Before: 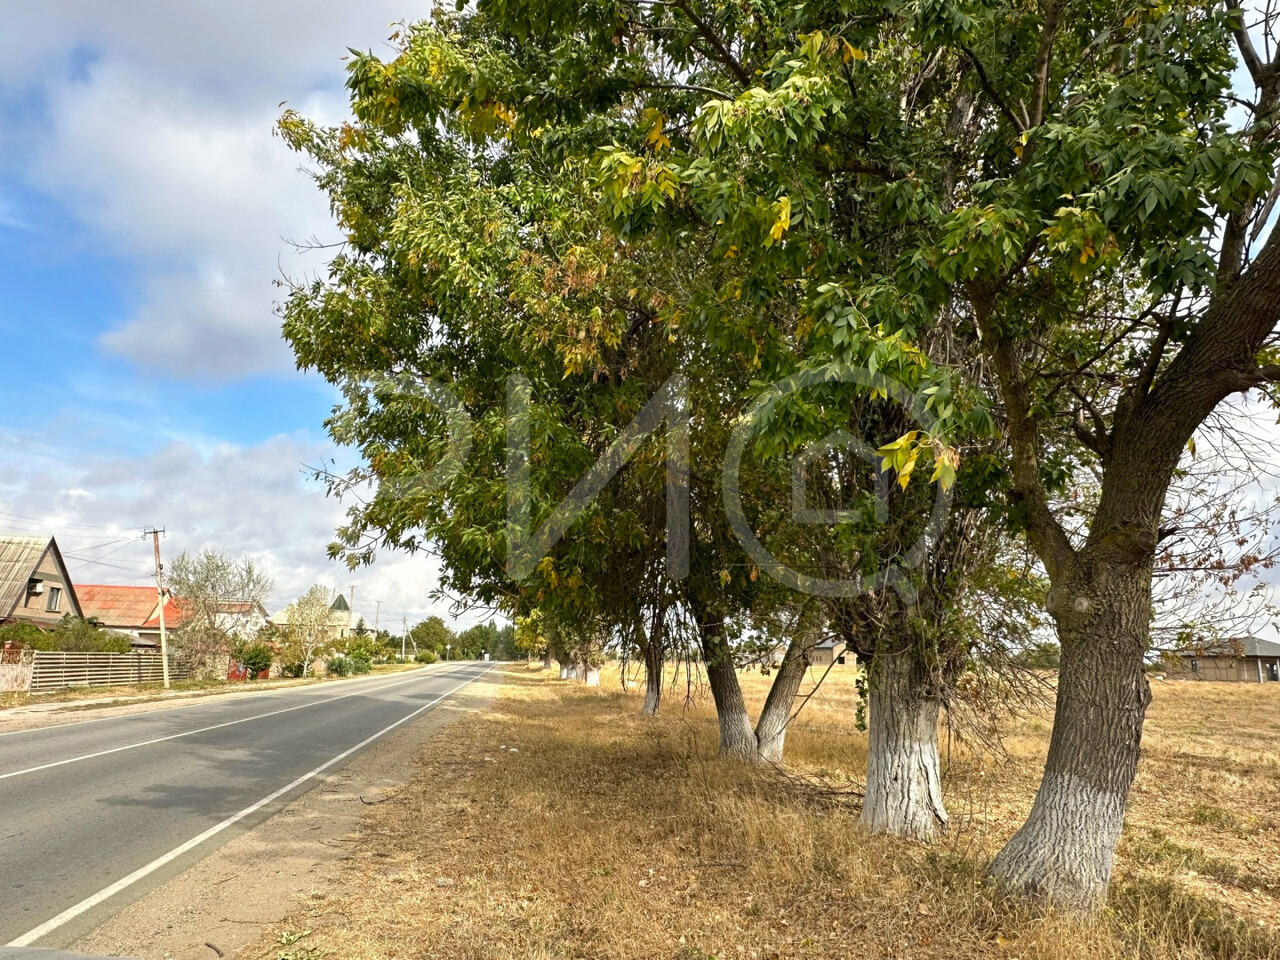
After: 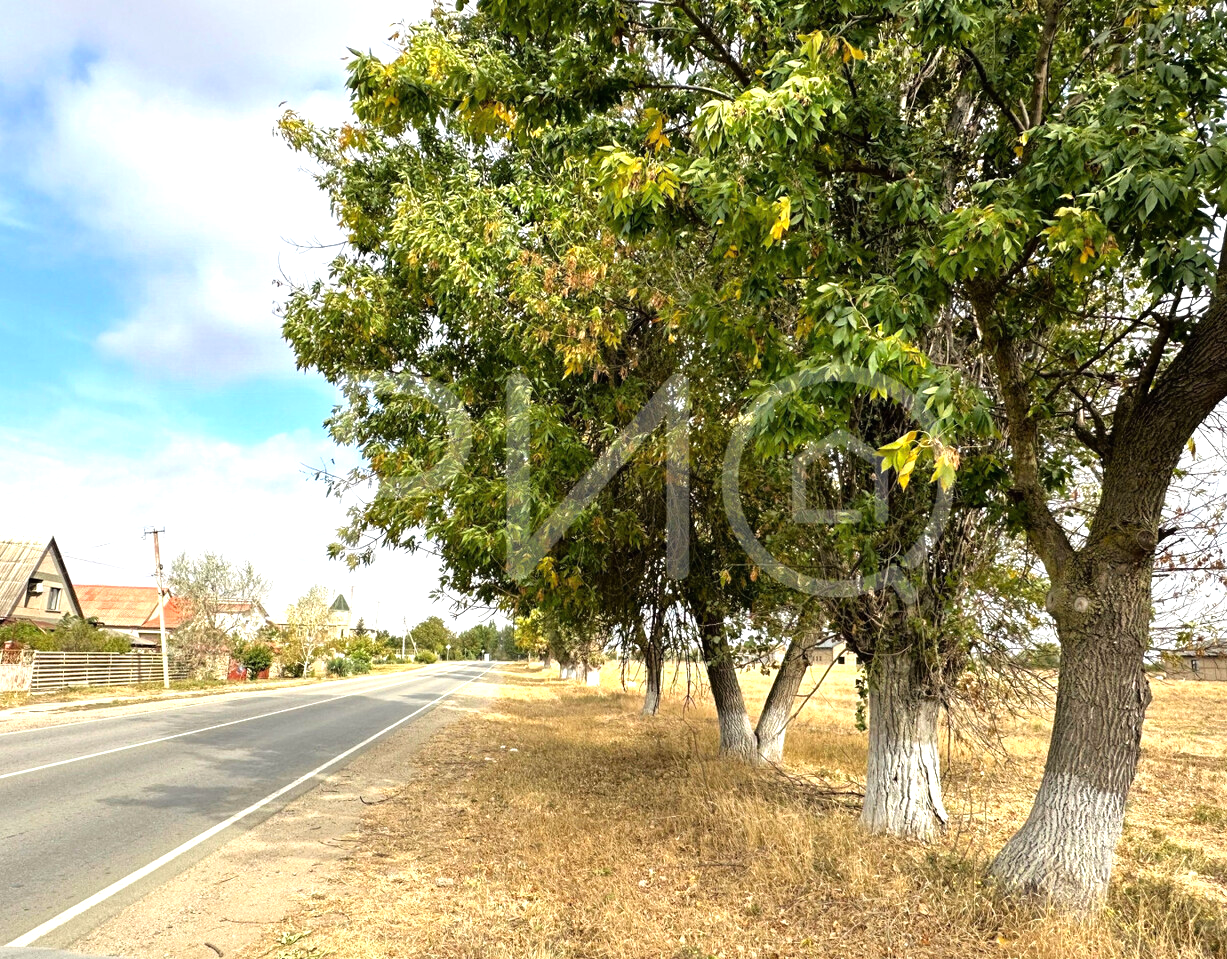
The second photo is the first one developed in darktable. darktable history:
exposure: black level correction 0, exposure 0.7 EV, compensate exposure bias true, compensate highlight preservation false
crop: right 4.126%, bottom 0.031%
rgb curve: curves: ch0 [(0, 0) (0.136, 0.078) (0.262, 0.245) (0.414, 0.42) (1, 1)], compensate middle gray true, preserve colors basic power
